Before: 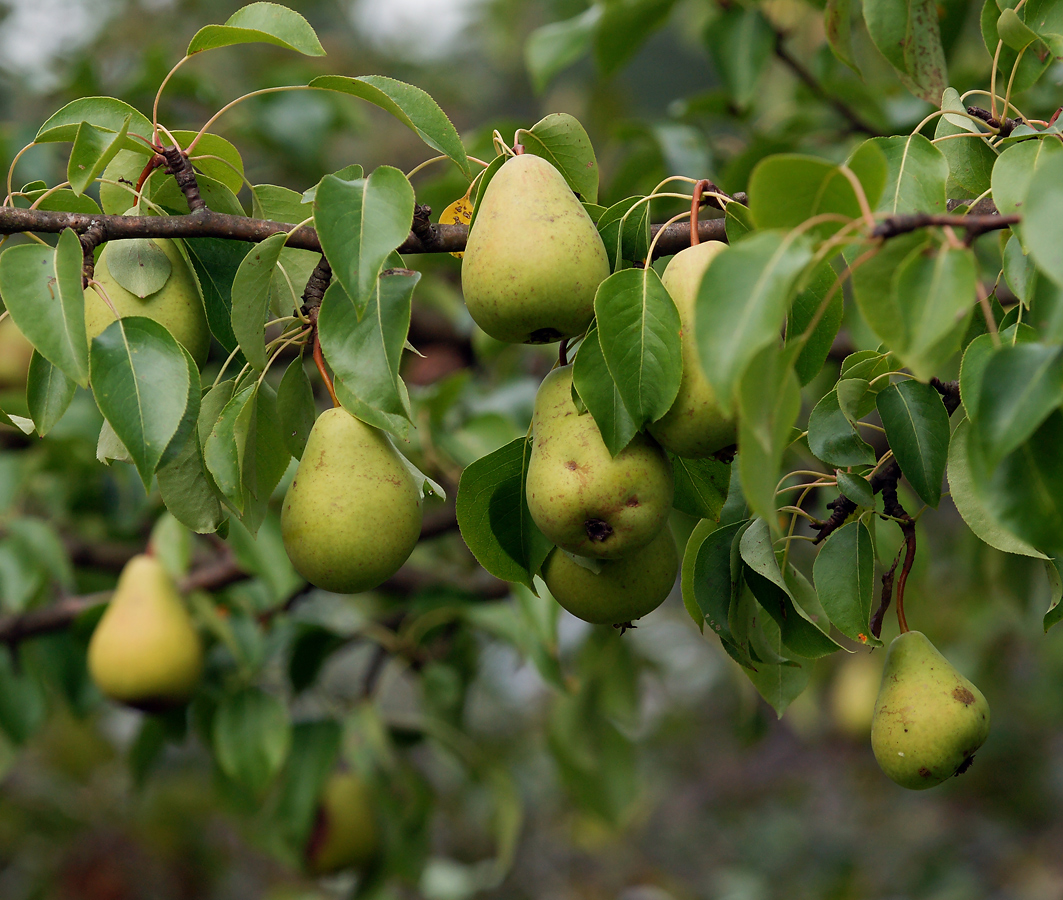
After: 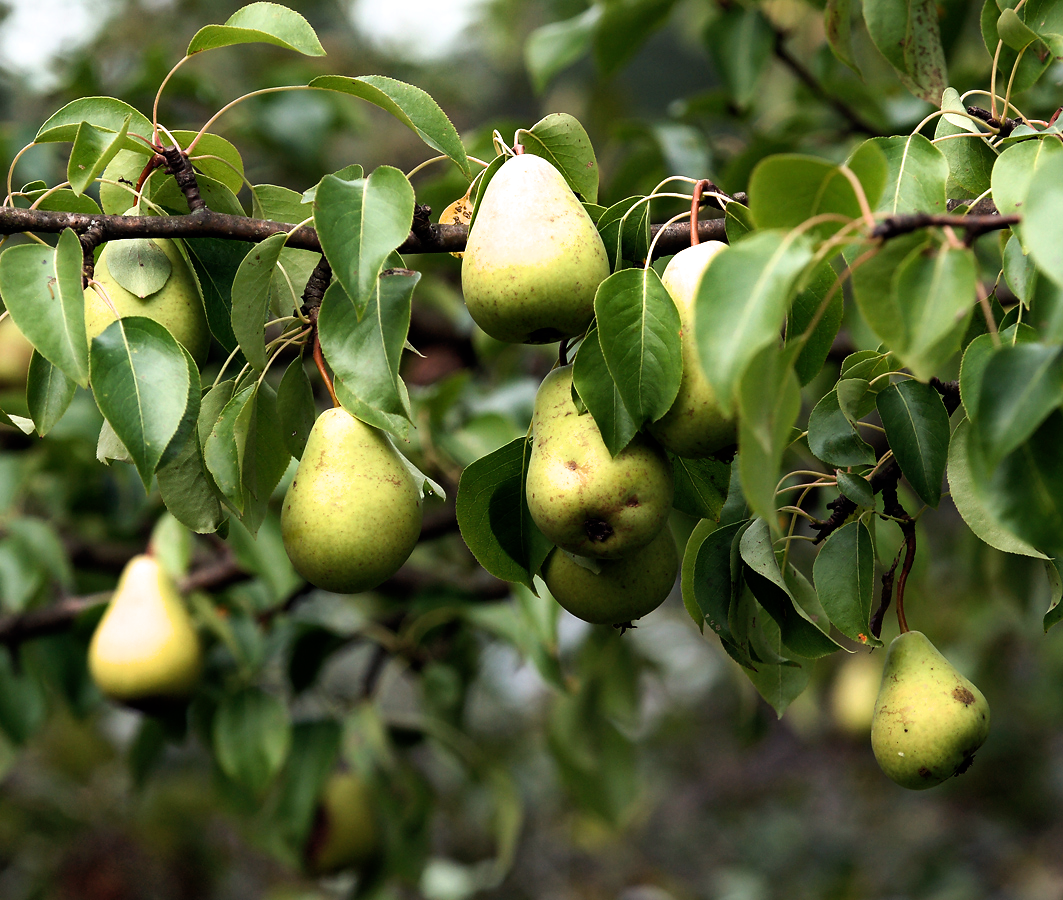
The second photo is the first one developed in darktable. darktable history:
shadows and highlights: shadows 36.95, highlights -27.13, soften with gaussian
tone equalizer: -8 EV 0.001 EV, -7 EV -0.001 EV, -6 EV 0.005 EV, -5 EV -0.024 EV, -4 EV -0.119 EV, -3 EV -0.185 EV, -2 EV 0.22 EV, -1 EV 0.727 EV, +0 EV 0.505 EV
filmic rgb: black relative exposure -8.01 EV, white relative exposure 2.44 EV, threshold 2.98 EV, hardness 6.33, preserve chrominance max RGB, enable highlight reconstruction true
